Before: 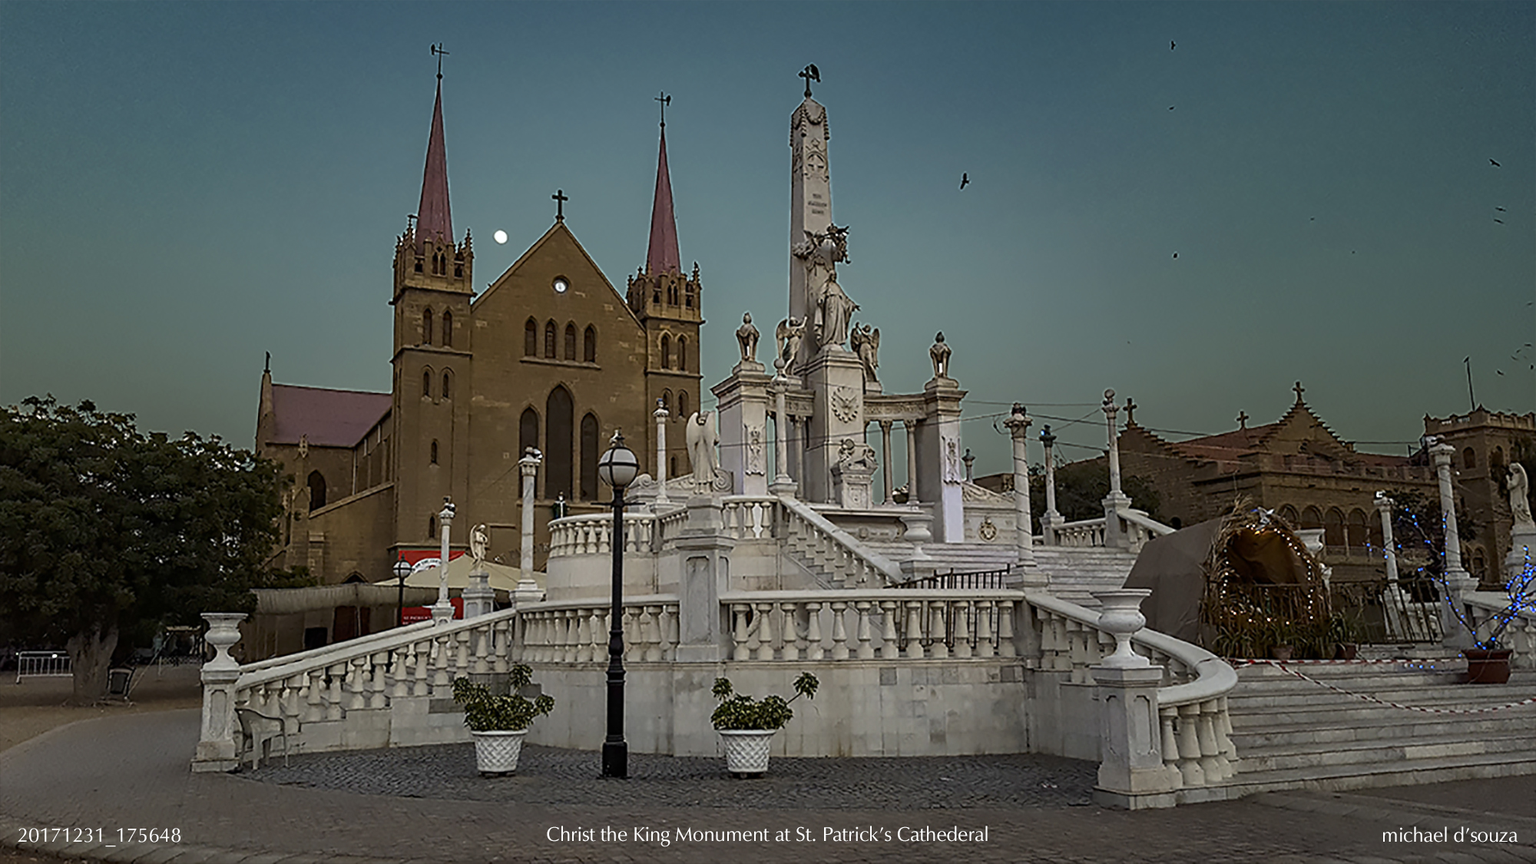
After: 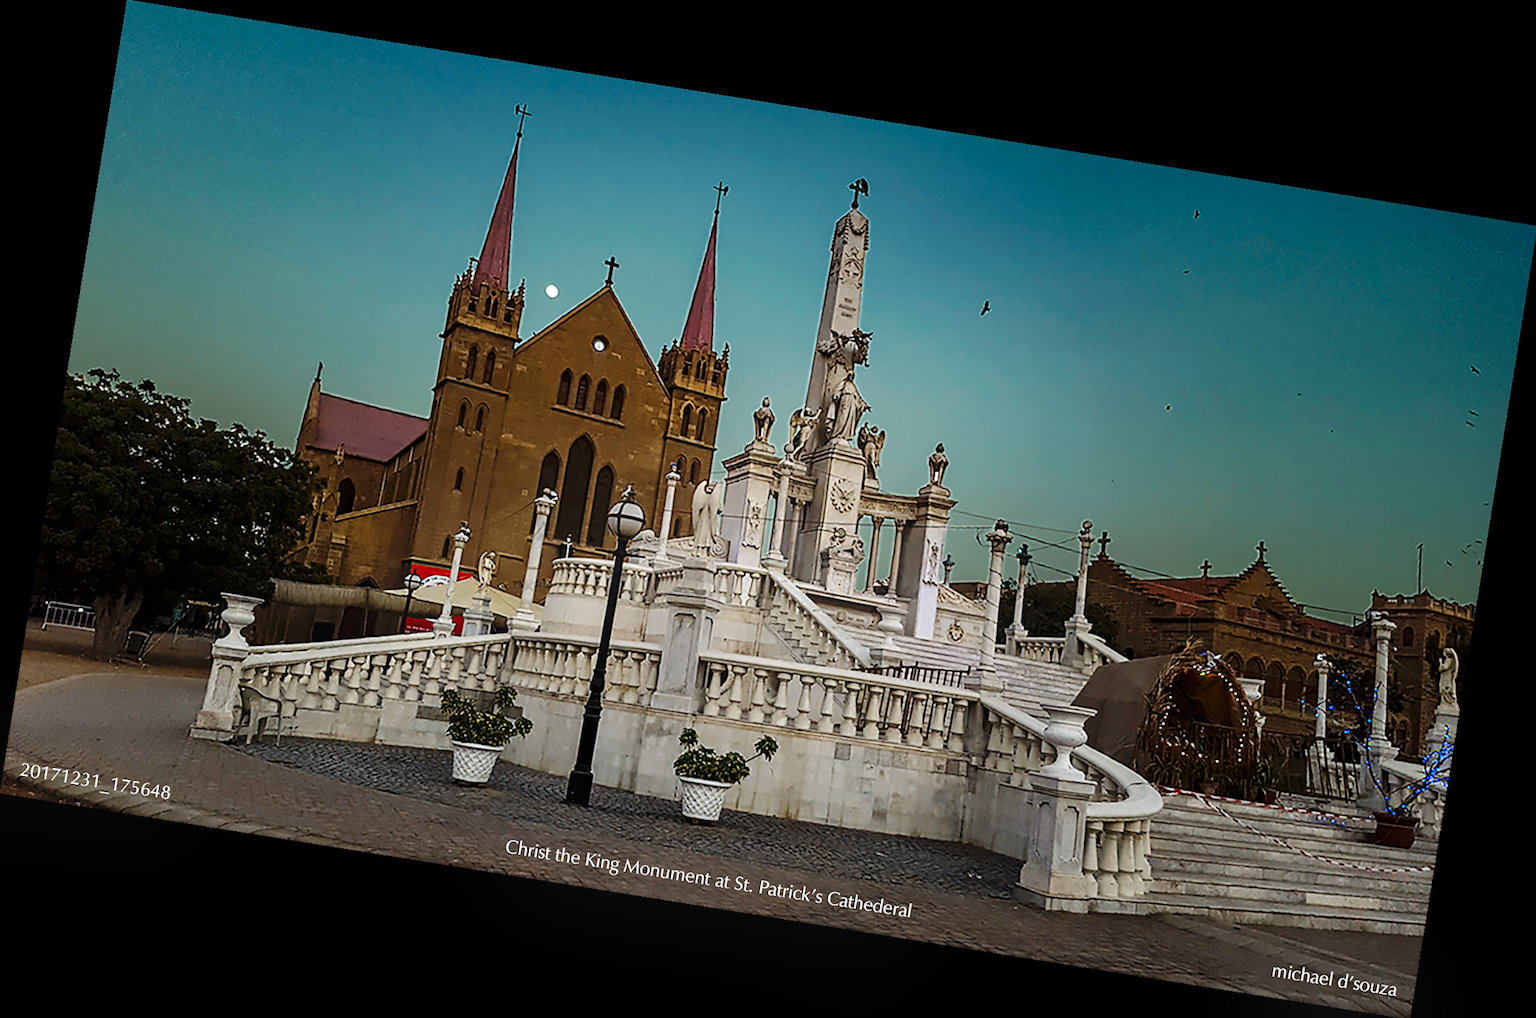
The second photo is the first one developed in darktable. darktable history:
rotate and perspective: rotation 9.12°, automatic cropping off
bloom: size 16%, threshold 98%, strength 20%
base curve: curves: ch0 [(0, 0) (0.032, 0.025) (0.121, 0.166) (0.206, 0.329) (0.605, 0.79) (1, 1)], preserve colors none
